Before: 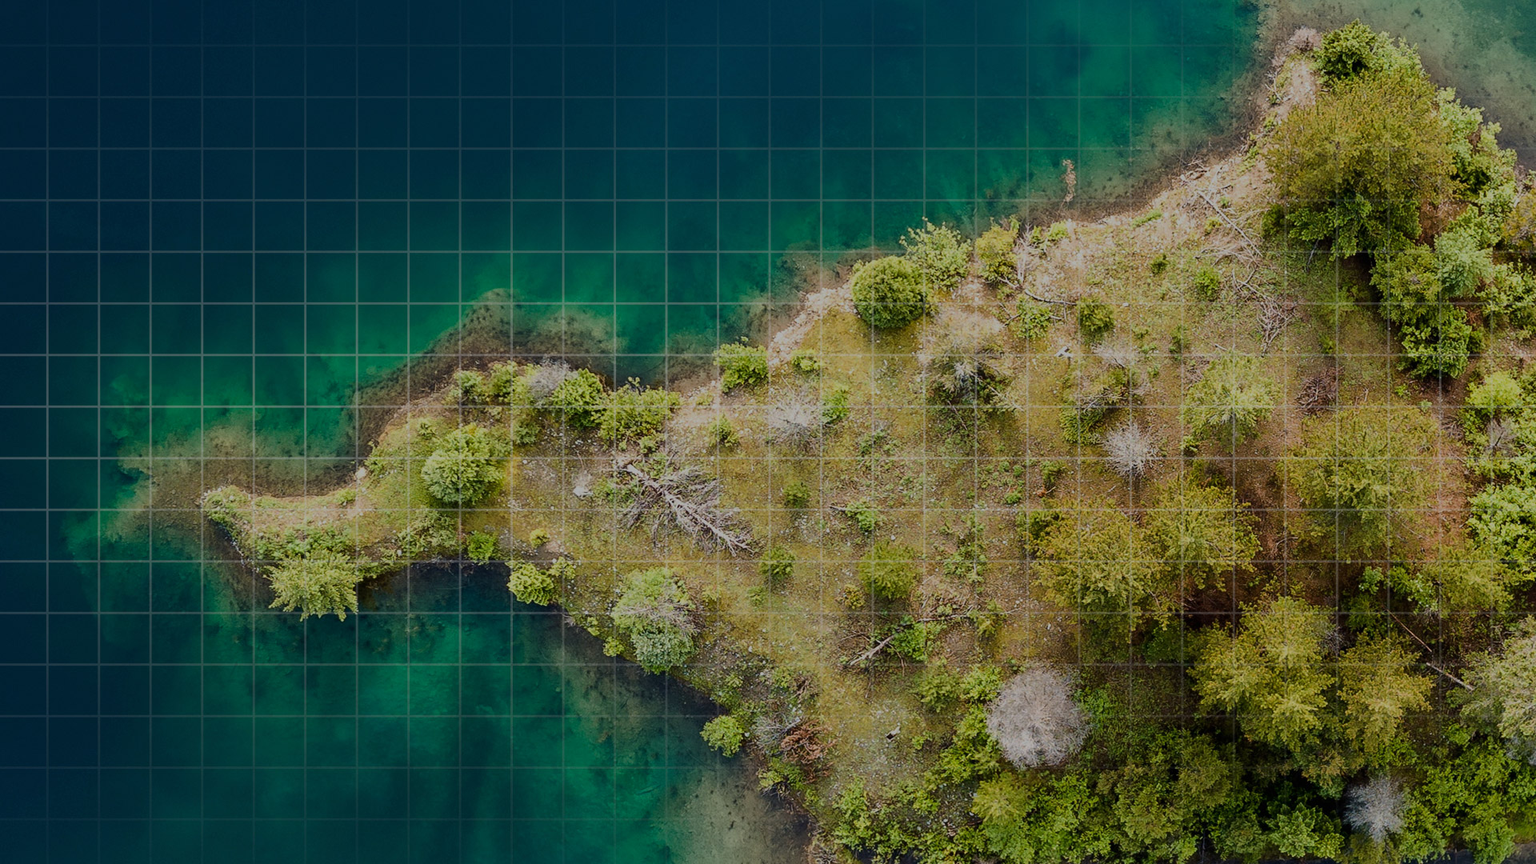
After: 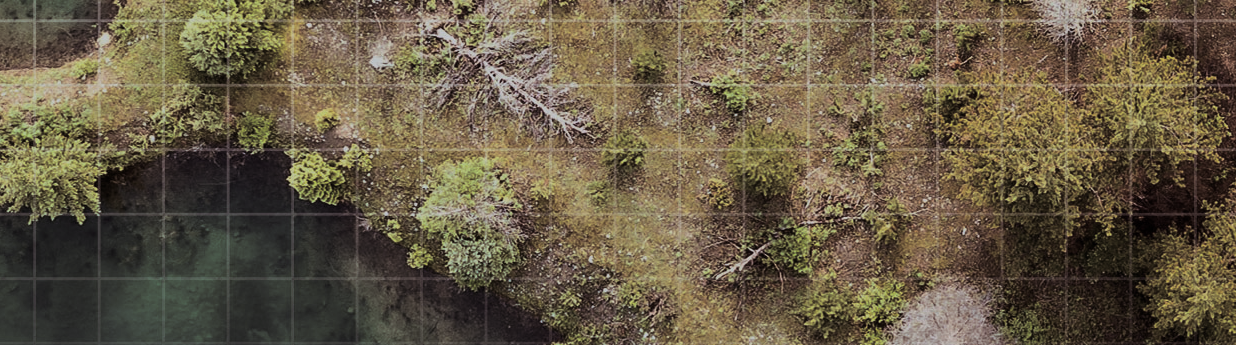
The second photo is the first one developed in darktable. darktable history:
white balance: red 0.988, blue 1.017
crop: left 18.091%, top 51.13%, right 17.525%, bottom 16.85%
split-toning: shadows › saturation 0.2
tone equalizer: -8 EV -0.417 EV, -7 EV -0.389 EV, -6 EV -0.333 EV, -5 EV -0.222 EV, -3 EV 0.222 EV, -2 EV 0.333 EV, -1 EV 0.389 EV, +0 EV 0.417 EV, edges refinement/feathering 500, mask exposure compensation -1.57 EV, preserve details no
